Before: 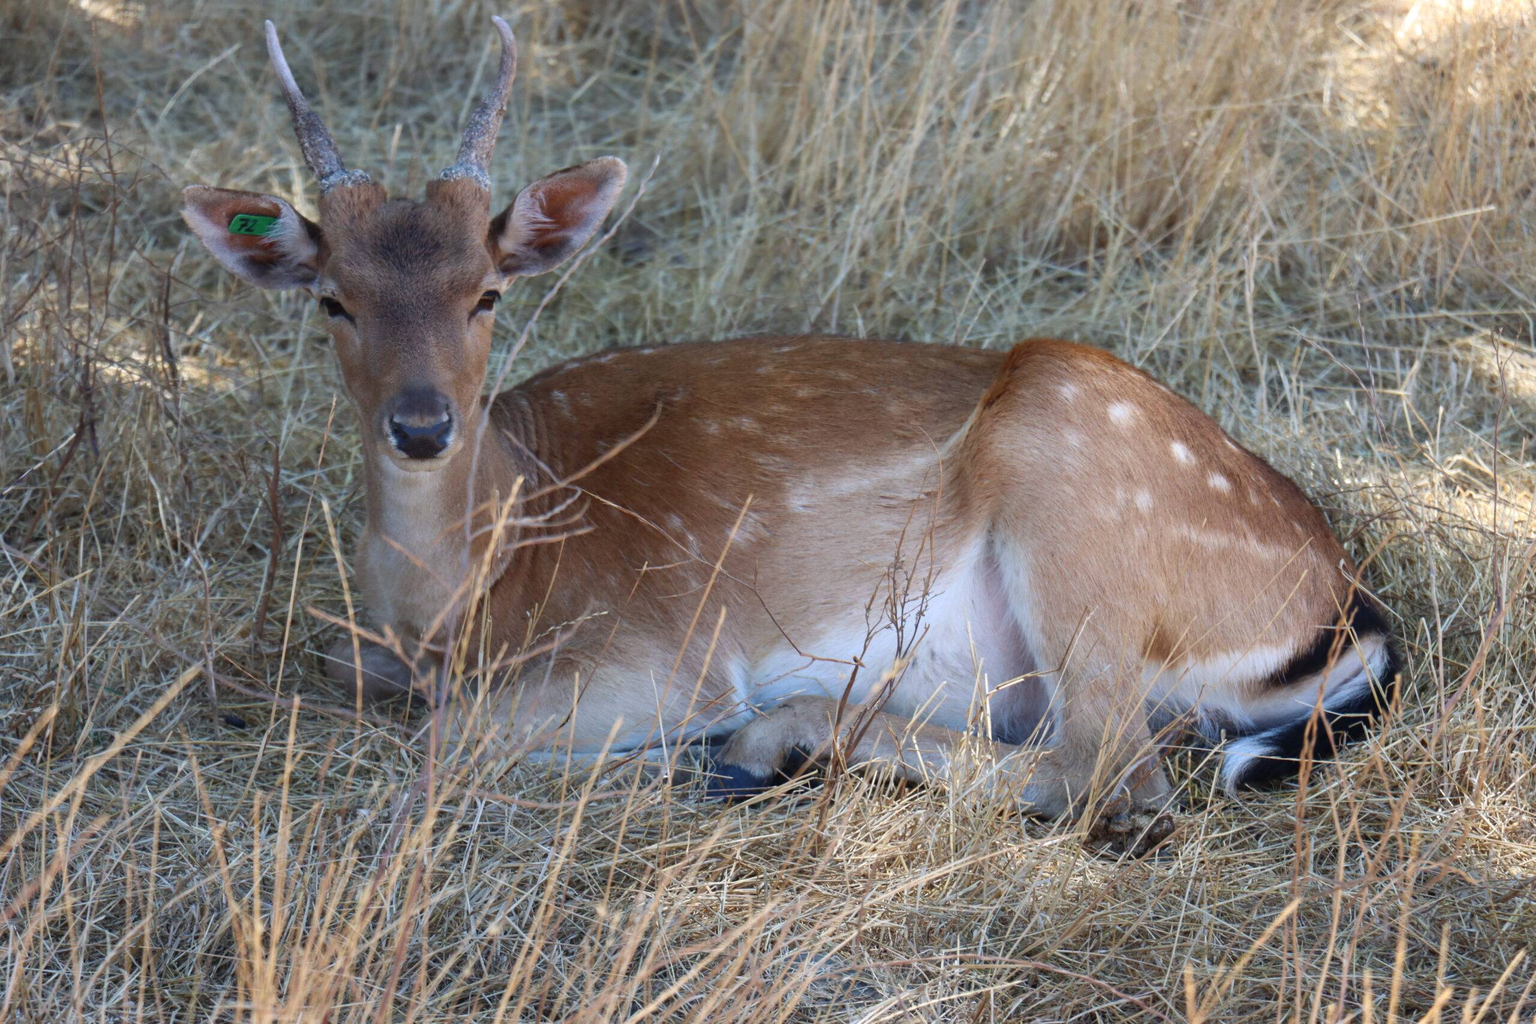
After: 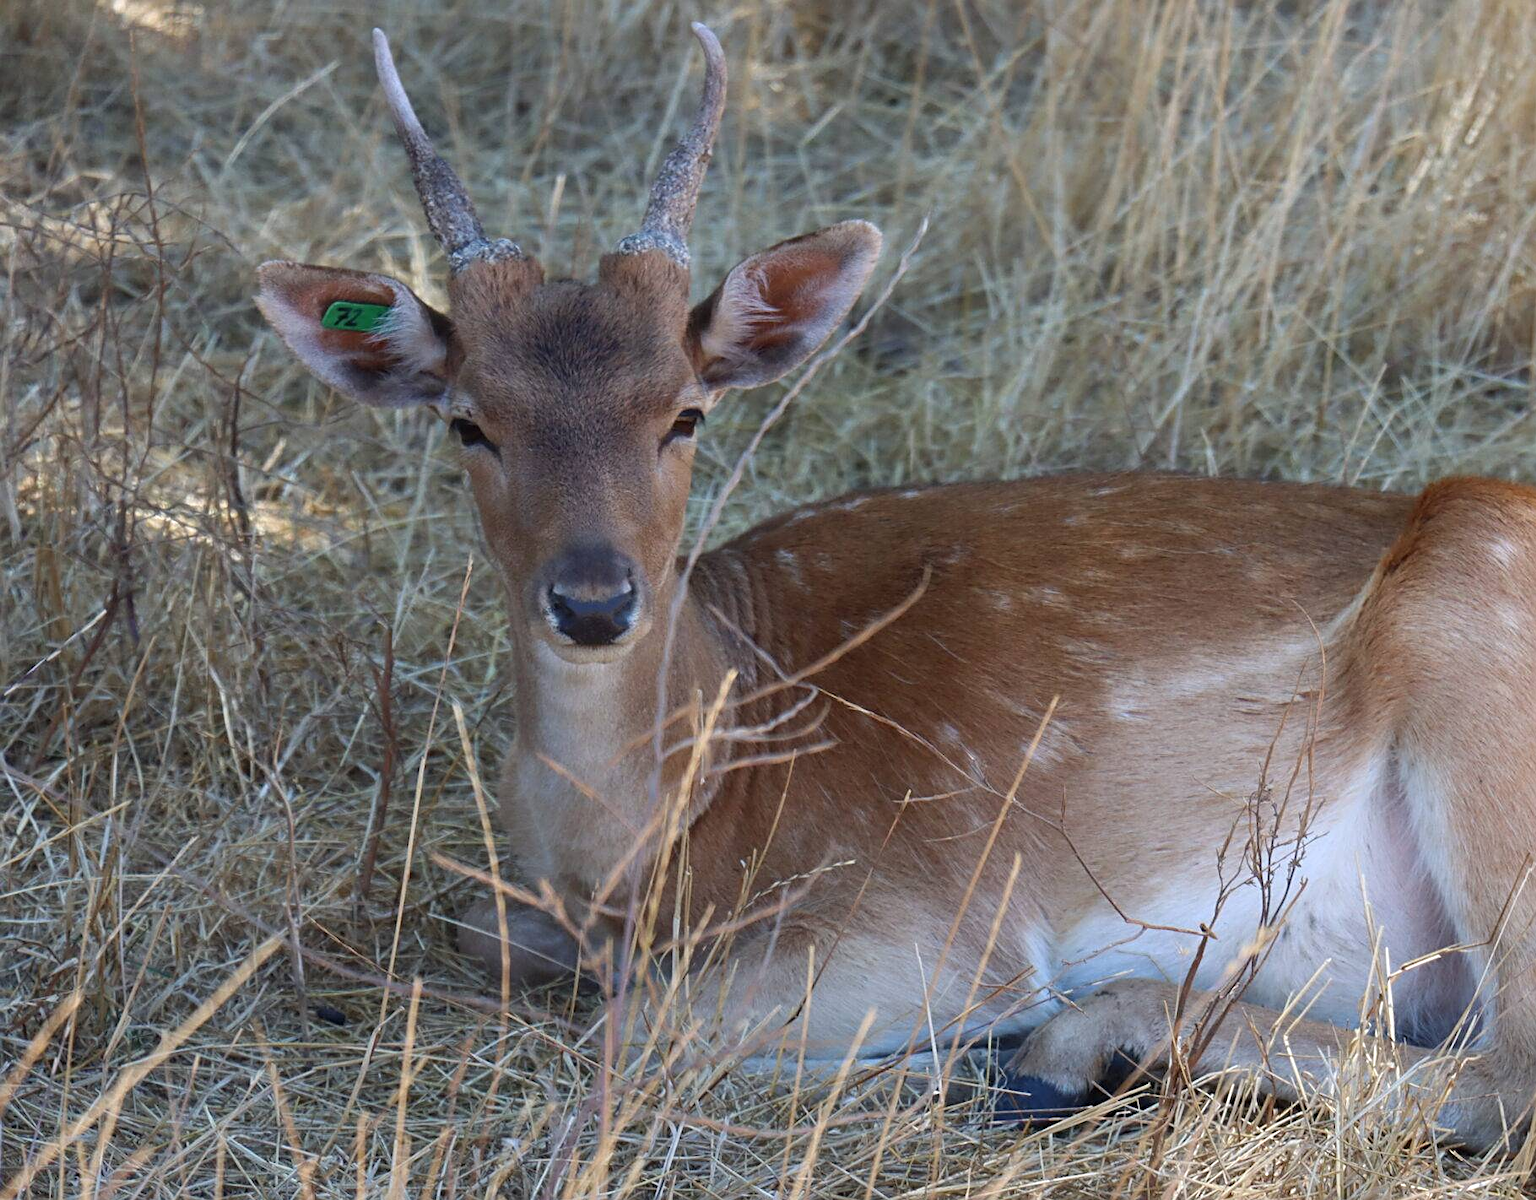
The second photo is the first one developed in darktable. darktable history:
crop: right 28.885%, bottom 16.626%
sharpen: on, module defaults
